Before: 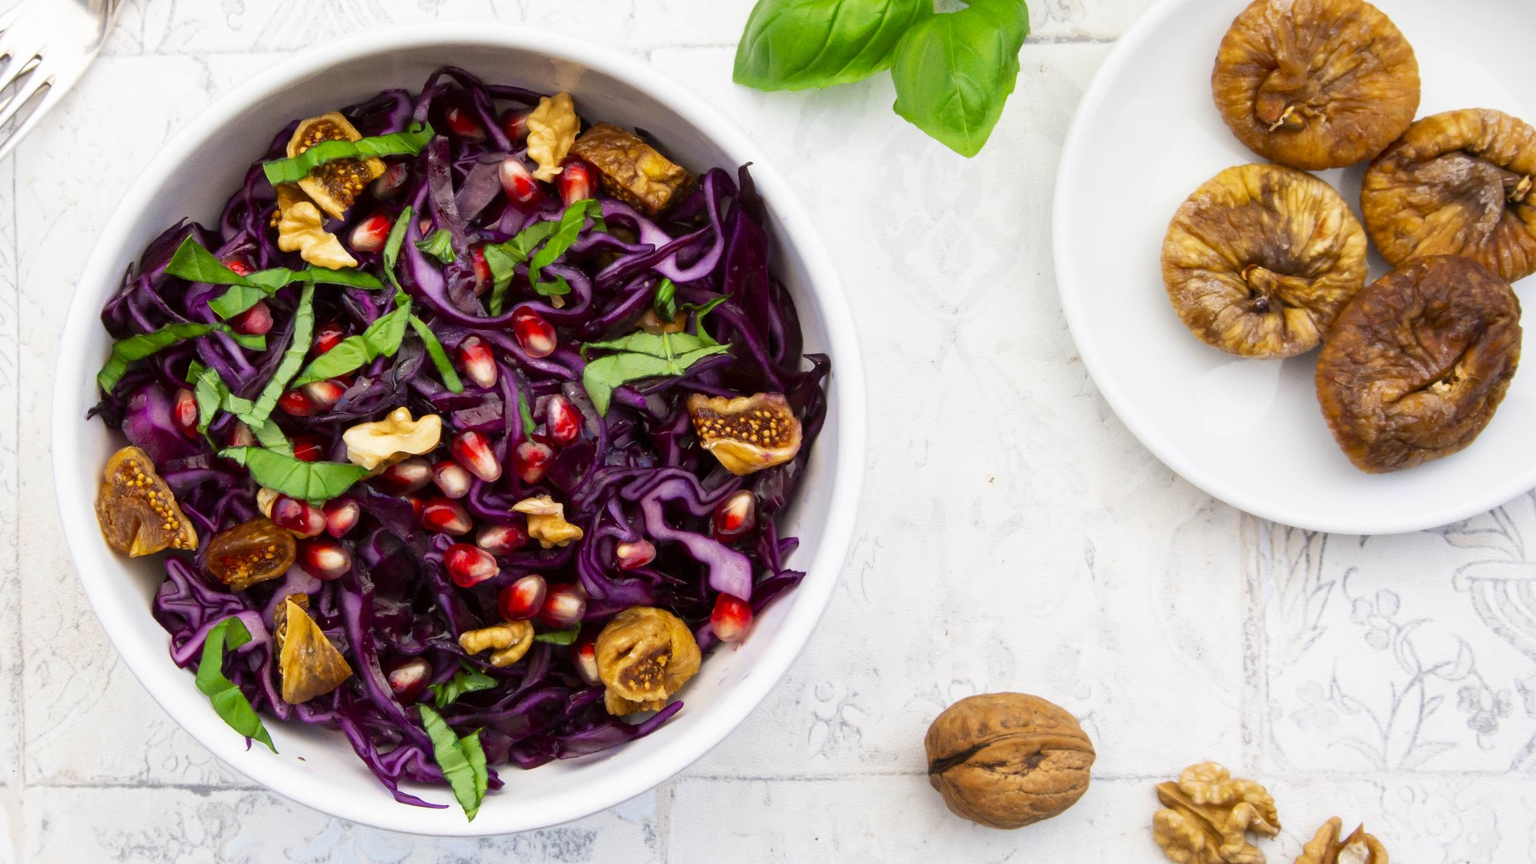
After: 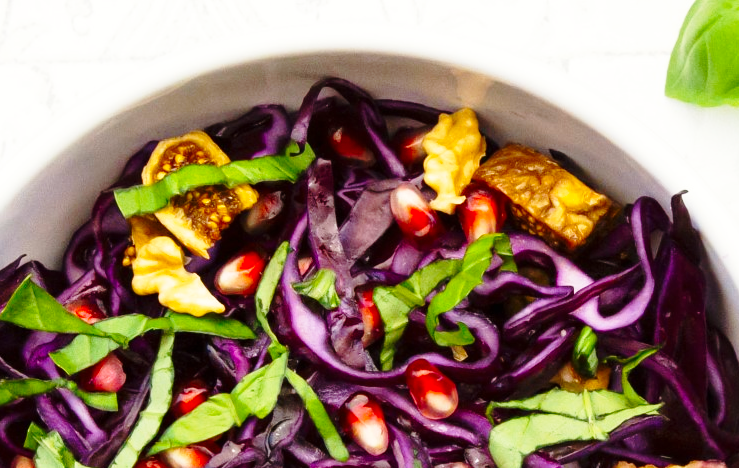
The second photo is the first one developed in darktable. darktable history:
crop and rotate: left 10.802%, top 0.089%, right 48.094%, bottom 53.673%
base curve: curves: ch0 [(0, 0) (0.028, 0.03) (0.121, 0.232) (0.46, 0.748) (0.859, 0.968) (1, 1)], preserve colors none
color calibration: output R [1.063, -0.012, -0.003, 0], output G [0, 1.022, 0.021, 0], output B [-0.079, 0.047, 1, 0], illuminant same as pipeline (D50), adaptation none (bypass), x 0.333, y 0.335, temperature 5018.53 K
